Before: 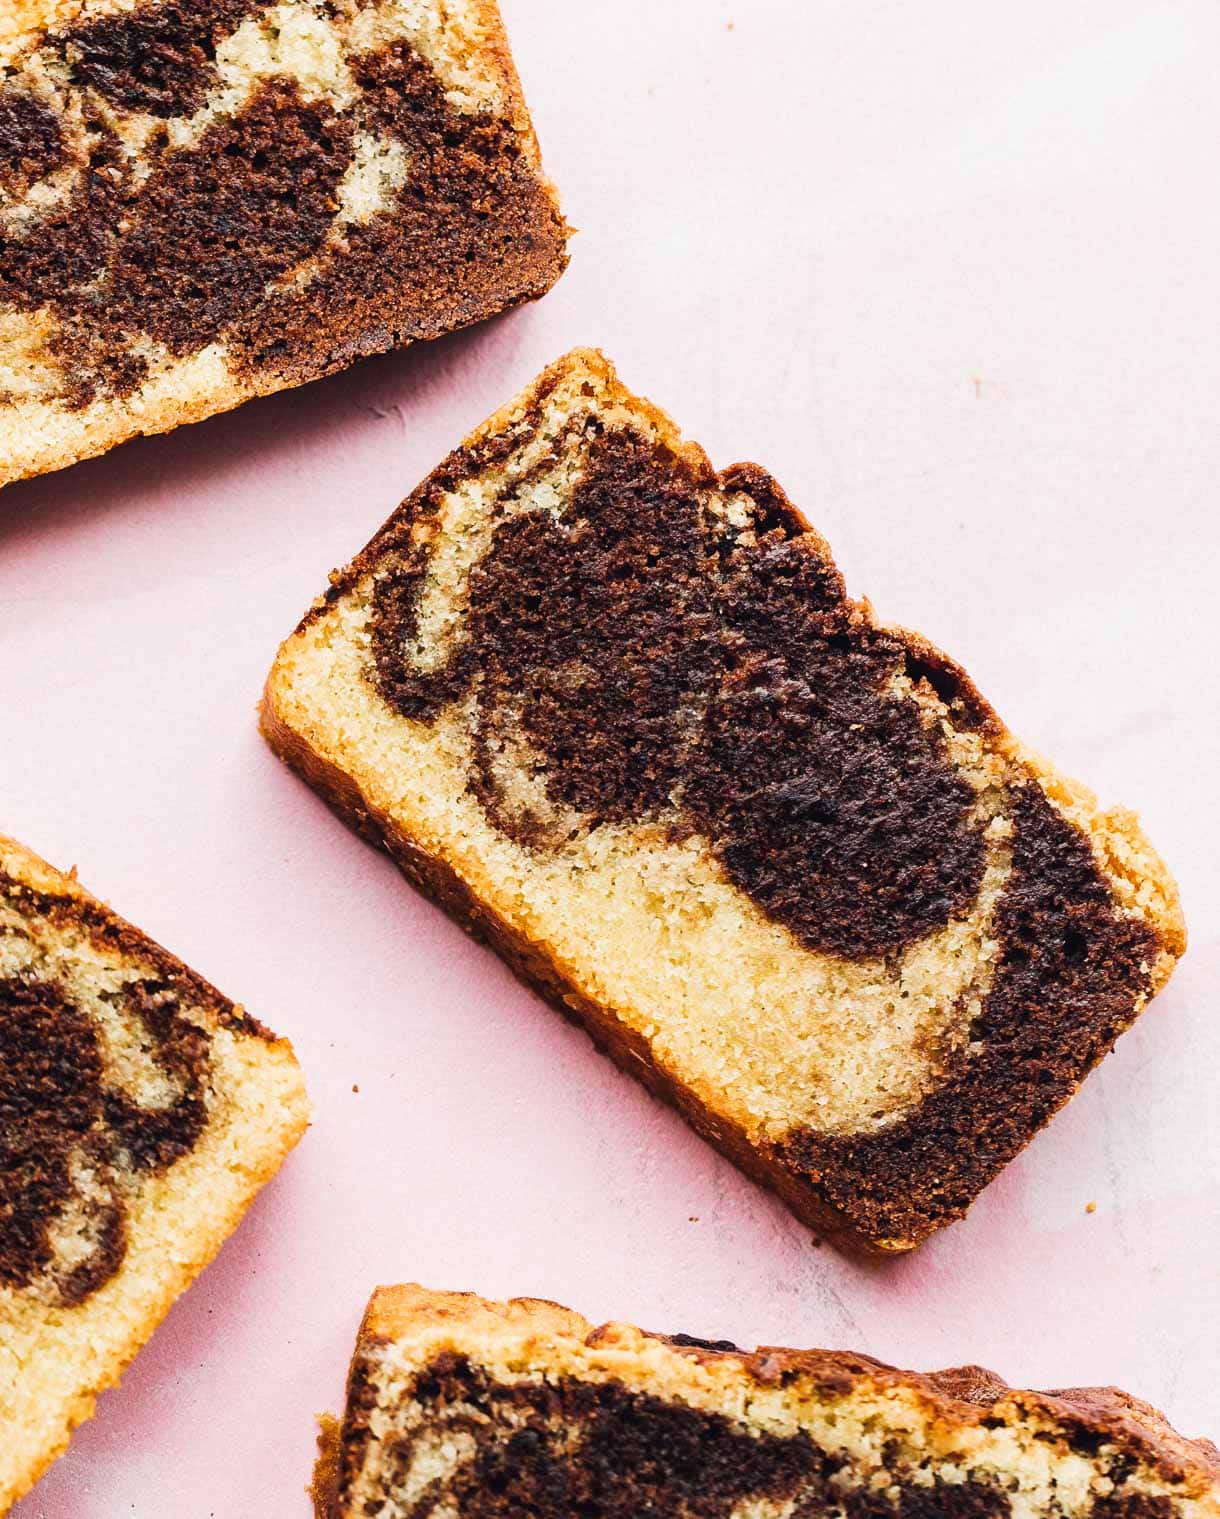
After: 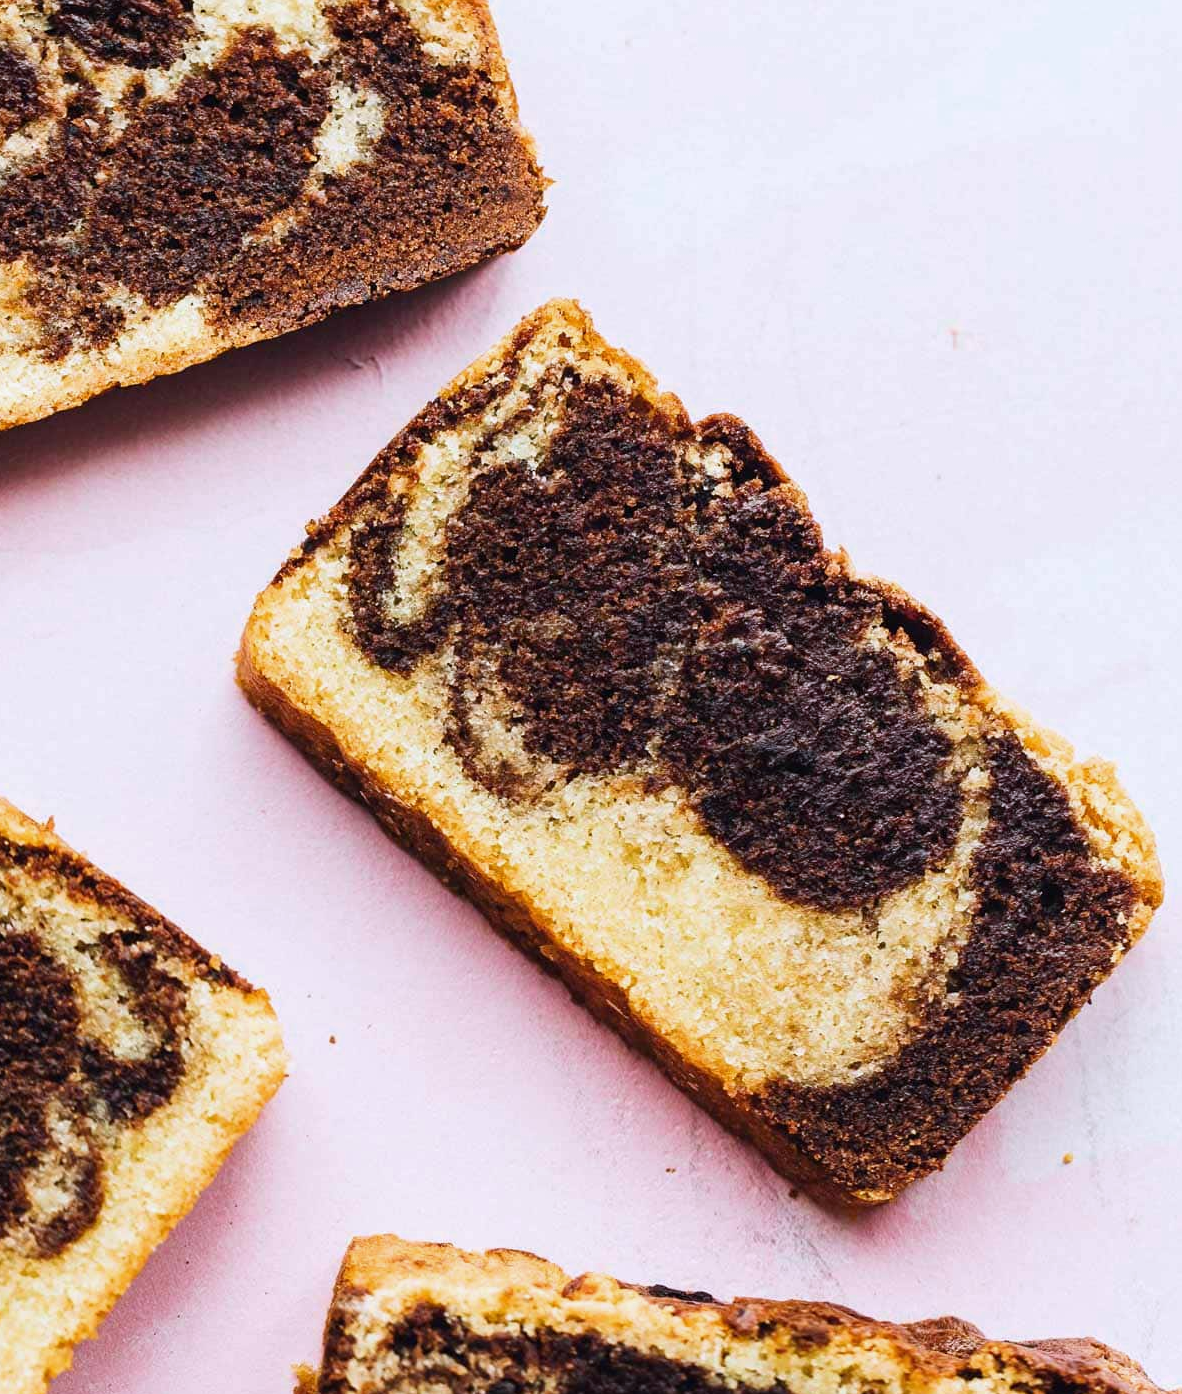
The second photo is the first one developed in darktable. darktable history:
white balance: red 0.967, blue 1.049
color zones: curves: ch0 [(0, 0.5) (0.143, 0.5) (0.286, 0.5) (0.429, 0.495) (0.571, 0.437) (0.714, 0.44) (0.857, 0.496) (1, 0.5)]
crop: left 1.964%, top 3.251%, right 1.122%, bottom 4.933%
